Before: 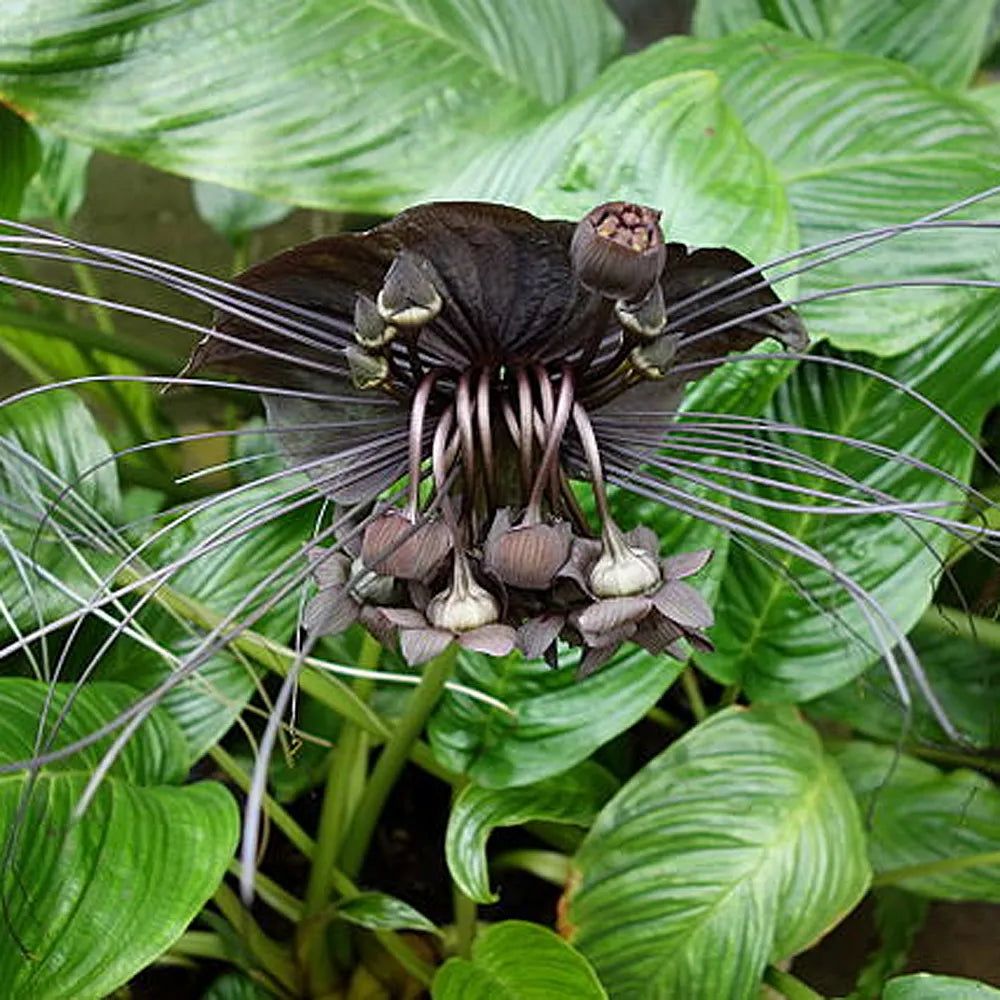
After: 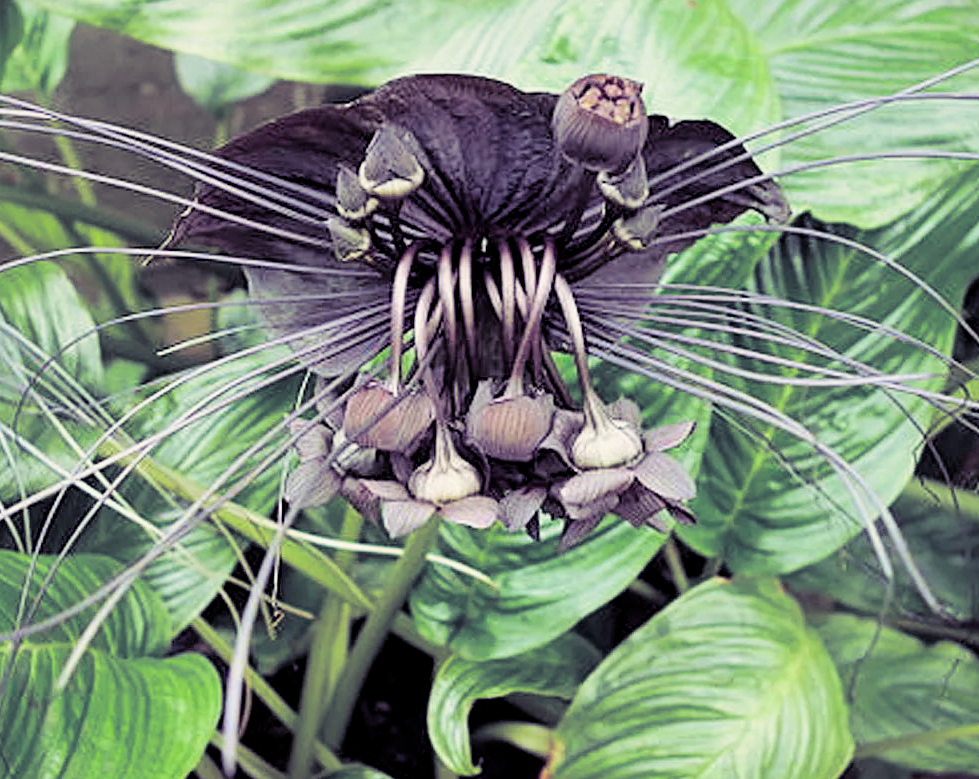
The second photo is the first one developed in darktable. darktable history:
exposure: black level correction 0, exposure 1.3 EV, compensate exposure bias true, compensate highlight preservation false
split-toning: shadows › hue 255.6°, shadows › saturation 0.66, highlights › hue 43.2°, highlights › saturation 0.68, balance -50.1
filmic rgb: black relative exposure -6.59 EV, white relative exposure 4.71 EV, hardness 3.13, contrast 0.805
crop and rotate: left 1.814%, top 12.818%, right 0.25%, bottom 9.225%
local contrast: mode bilateral grid, contrast 20, coarseness 50, detail 120%, midtone range 0.2
